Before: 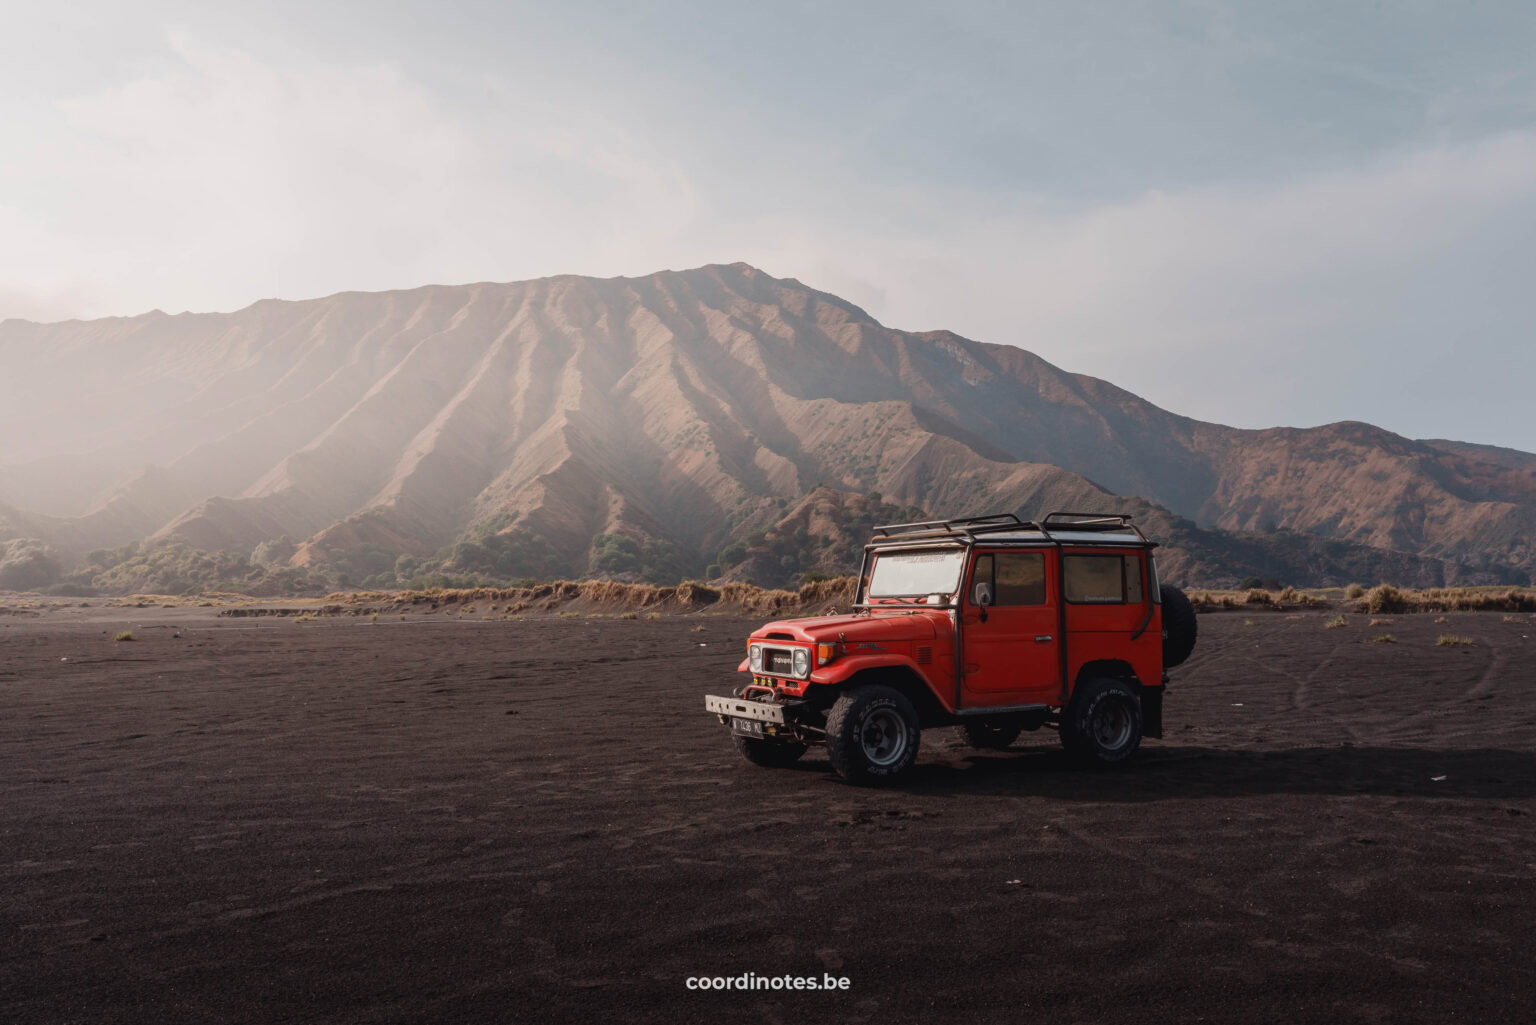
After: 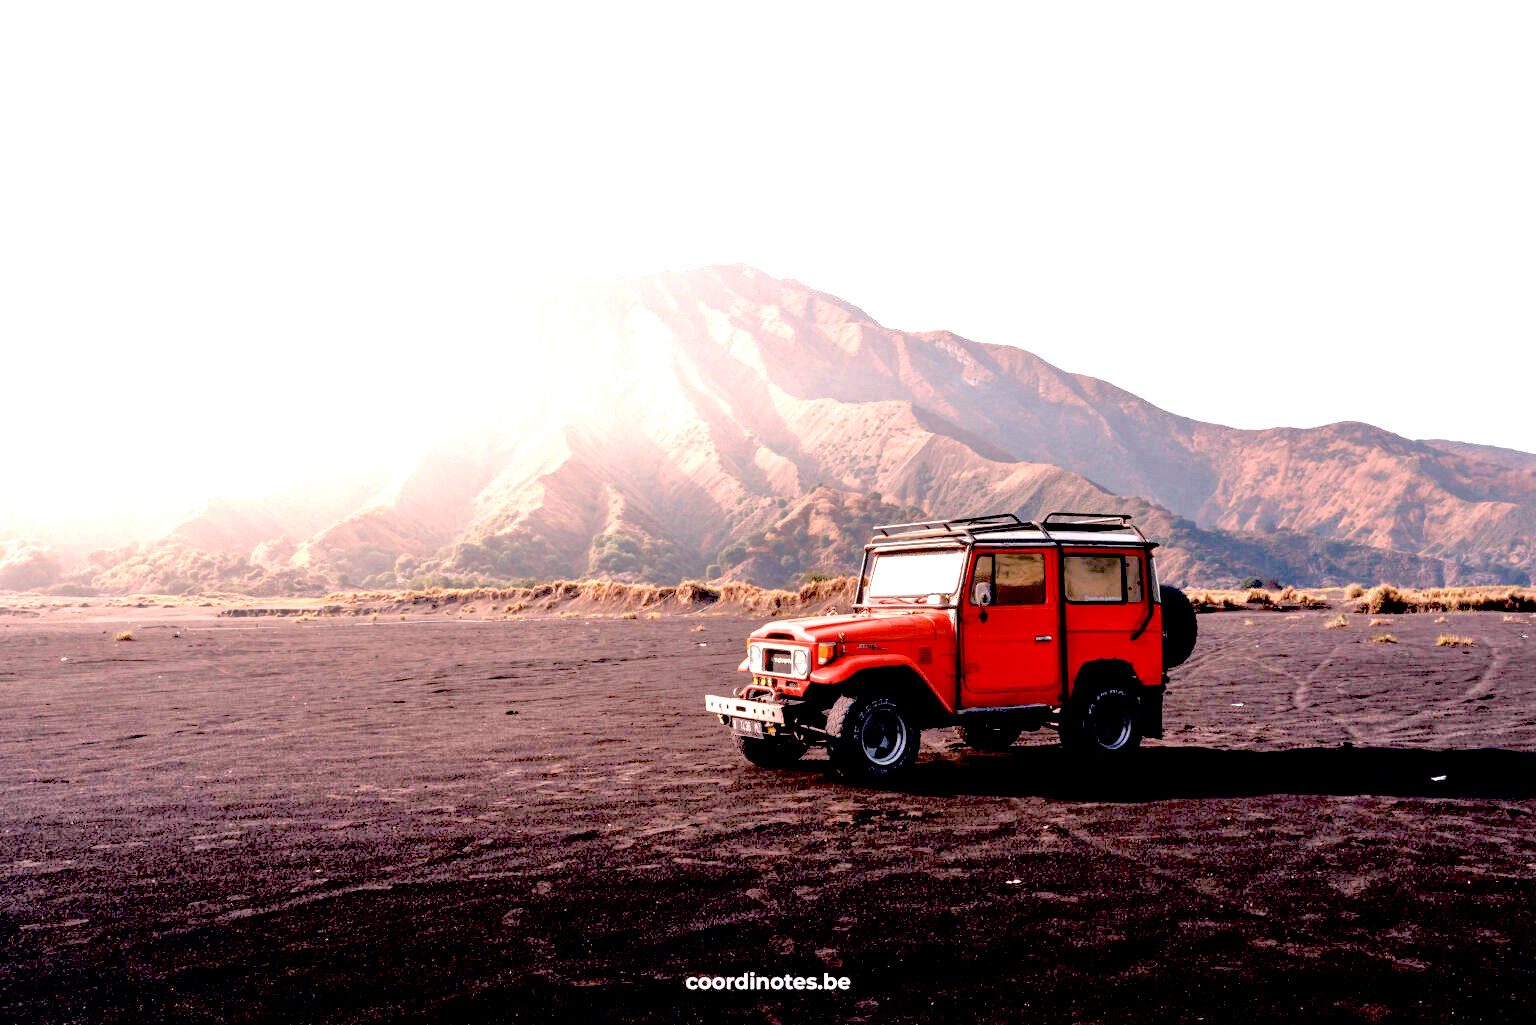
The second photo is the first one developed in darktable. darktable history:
exposure: black level correction 0.016, exposure 1.774 EV, compensate highlight preservation false
white balance: red 1.009, blue 0.985
tone equalizer: -7 EV 0.15 EV, -6 EV 0.6 EV, -5 EV 1.15 EV, -4 EV 1.33 EV, -3 EV 1.15 EV, -2 EV 0.6 EV, -1 EV 0.15 EV, mask exposure compensation -0.5 EV
color correction: highlights a* 14.46, highlights b* 5.85, shadows a* -5.53, shadows b* -15.24, saturation 0.85
